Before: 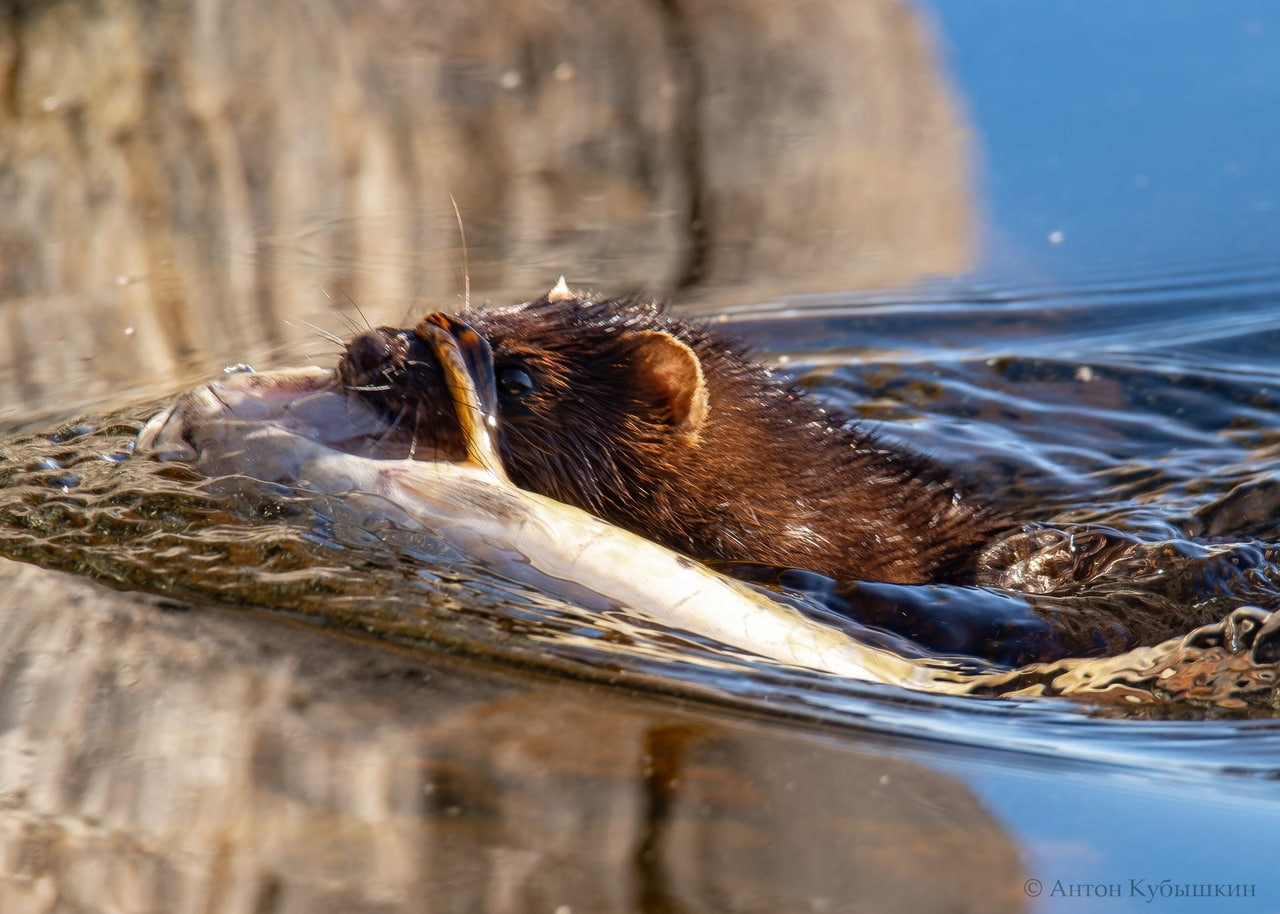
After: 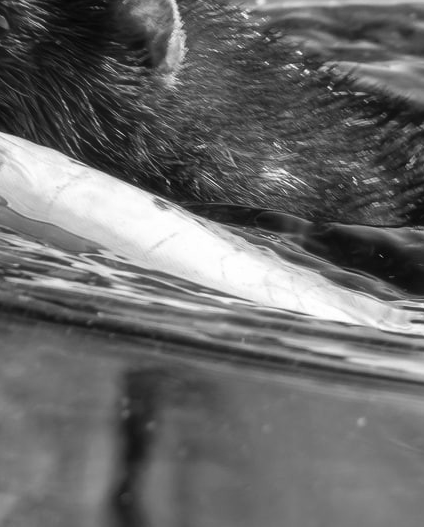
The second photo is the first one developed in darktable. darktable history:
monochrome: on, module defaults
haze removal: strength -0.1, adaptive false
crop: left 40.878%, top 39.176%, right 25.993%, bottom 3.081%
